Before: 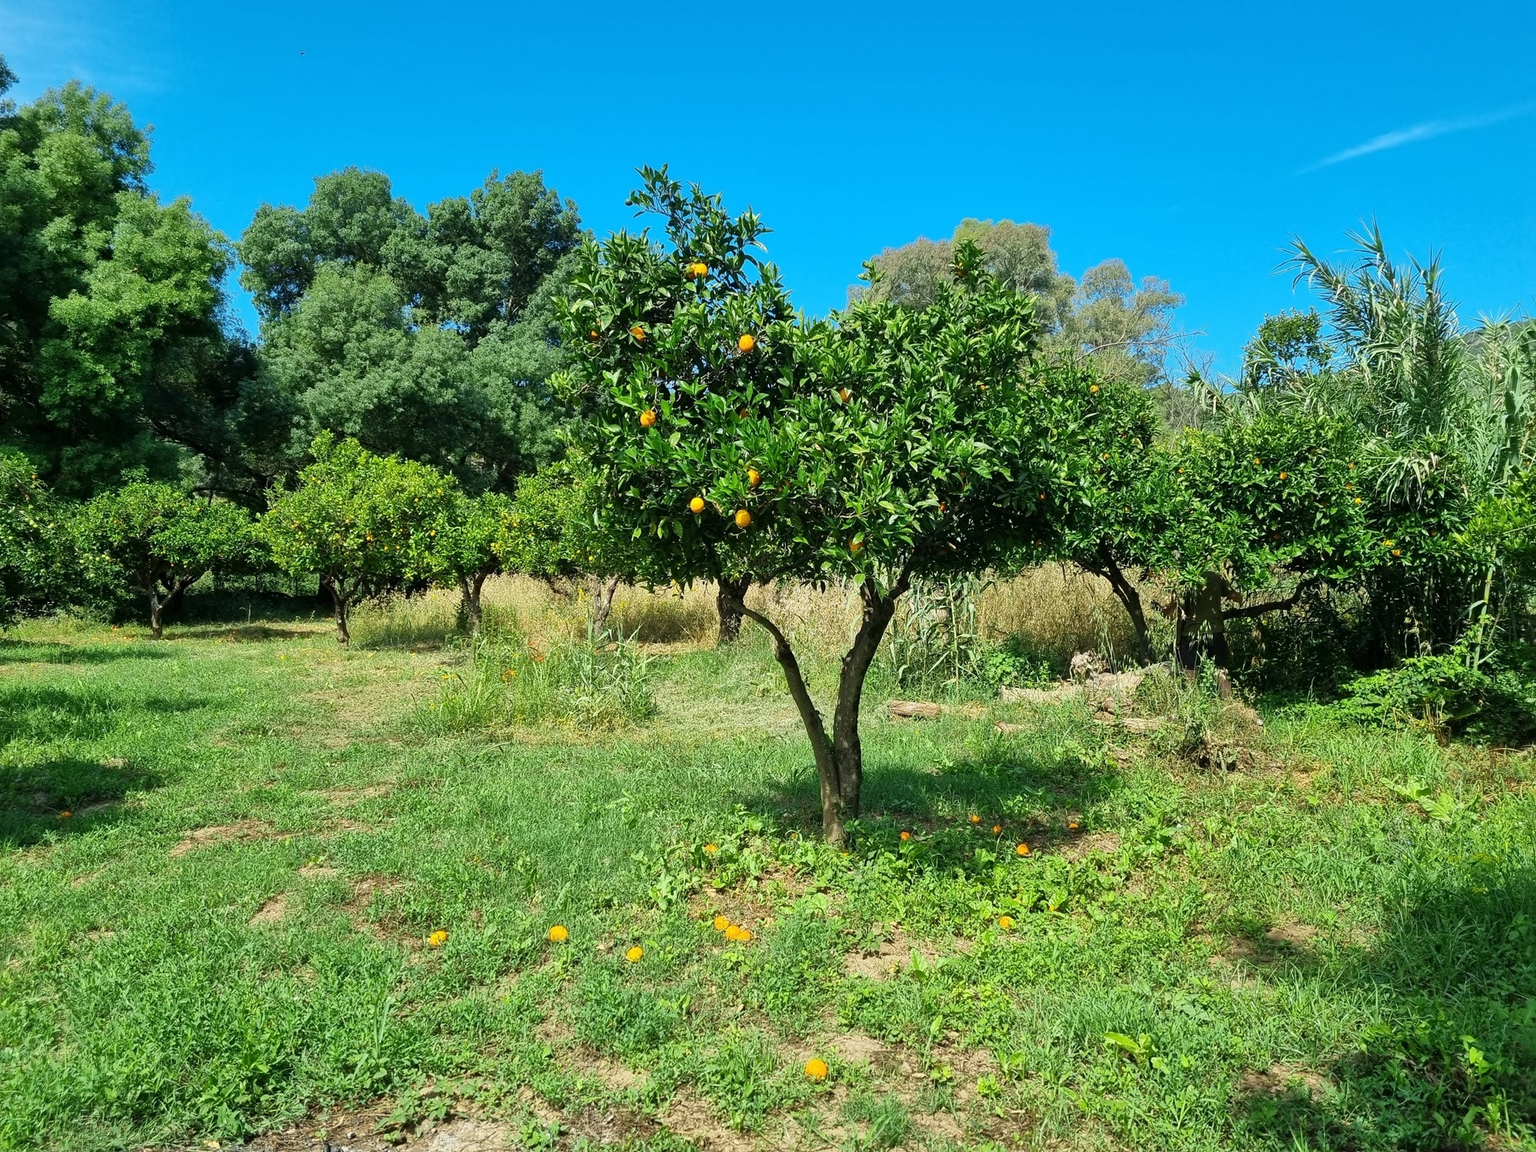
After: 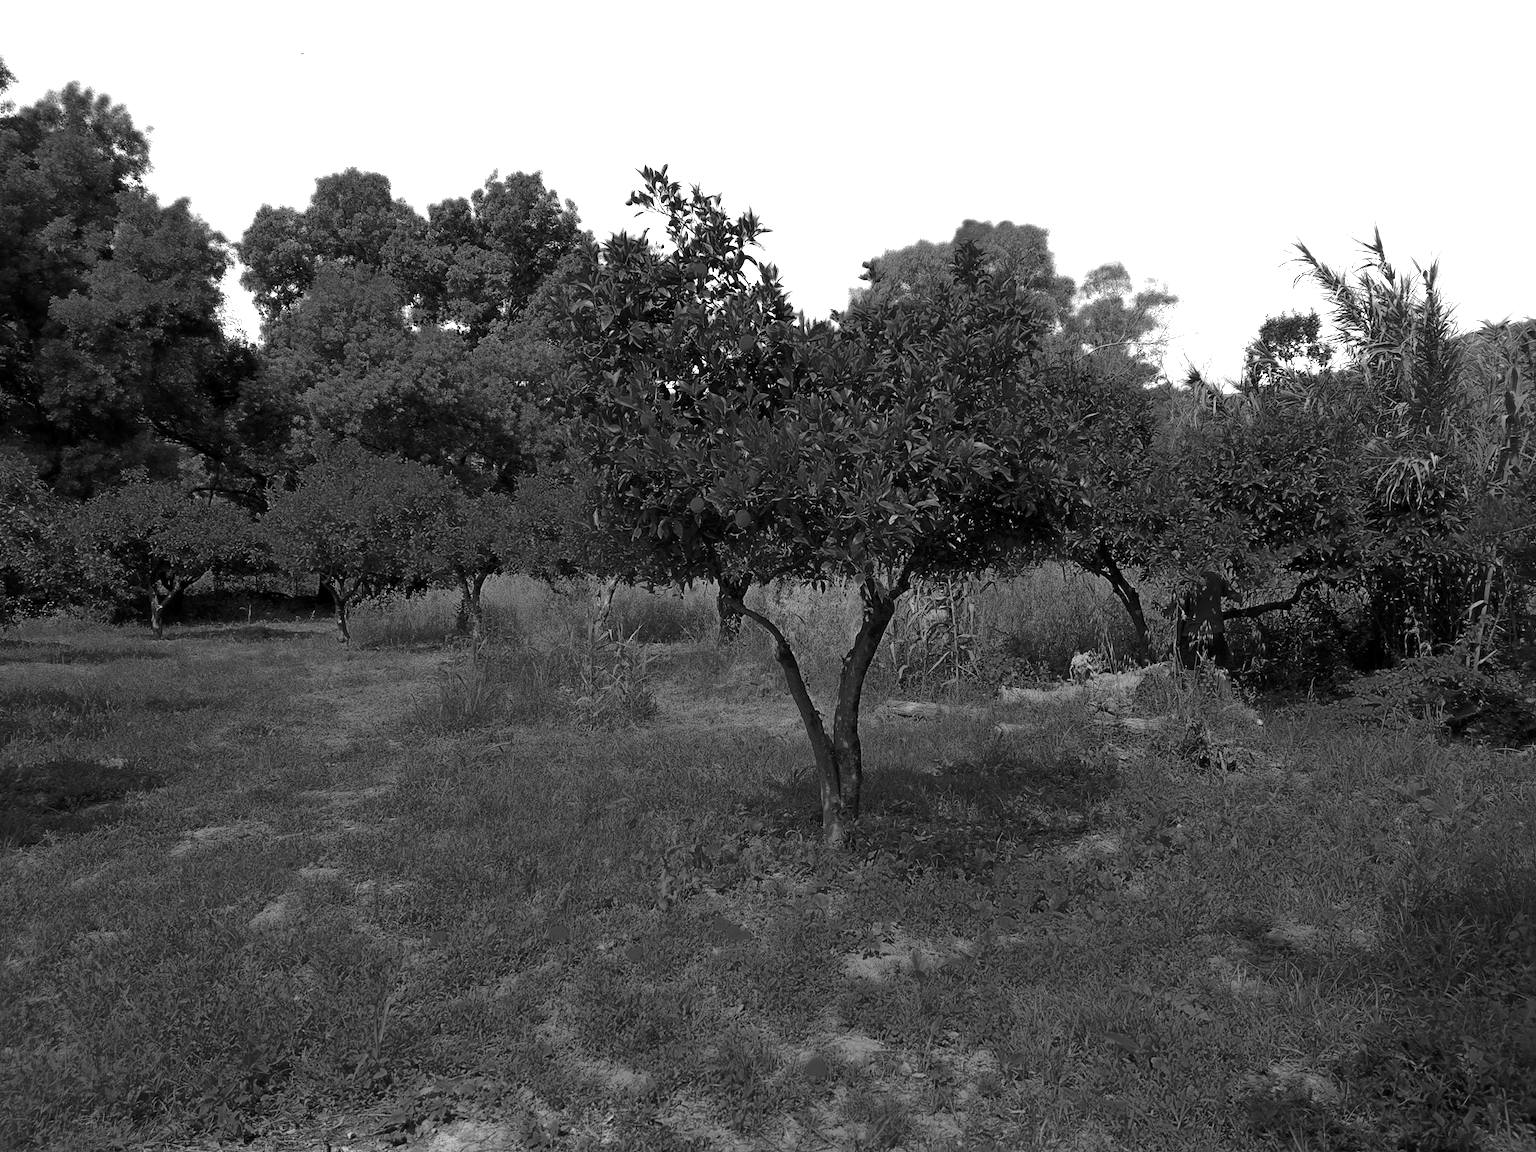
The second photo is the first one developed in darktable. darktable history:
color zones: curves: ch0 [(0.287, 0.048) (0.493, 0.484) (0.737, 0.816)]; ch1 [(0, 0) (0.143, 0) (0.286, 0) (0.429, 0) (0.571, 0) (0.714, 0) (0.857, 0)], mix 40.44%
color correction: highlights b* 0.04, saturation 0.853
levels: levels [0.016, 0.484, 0.953]
